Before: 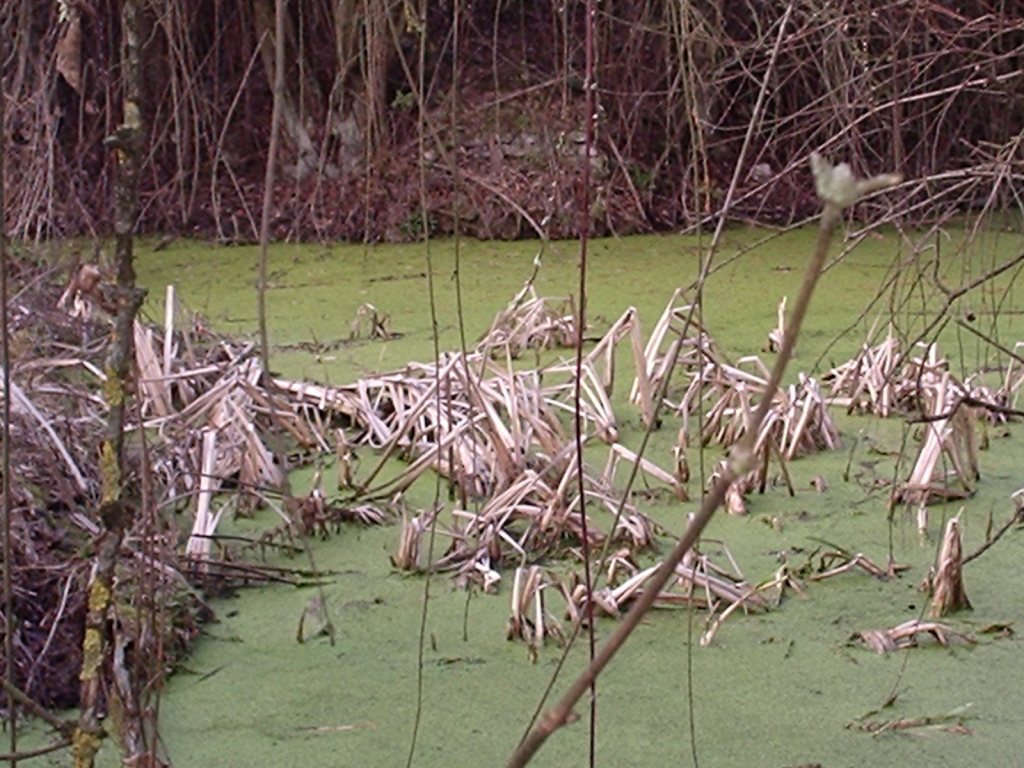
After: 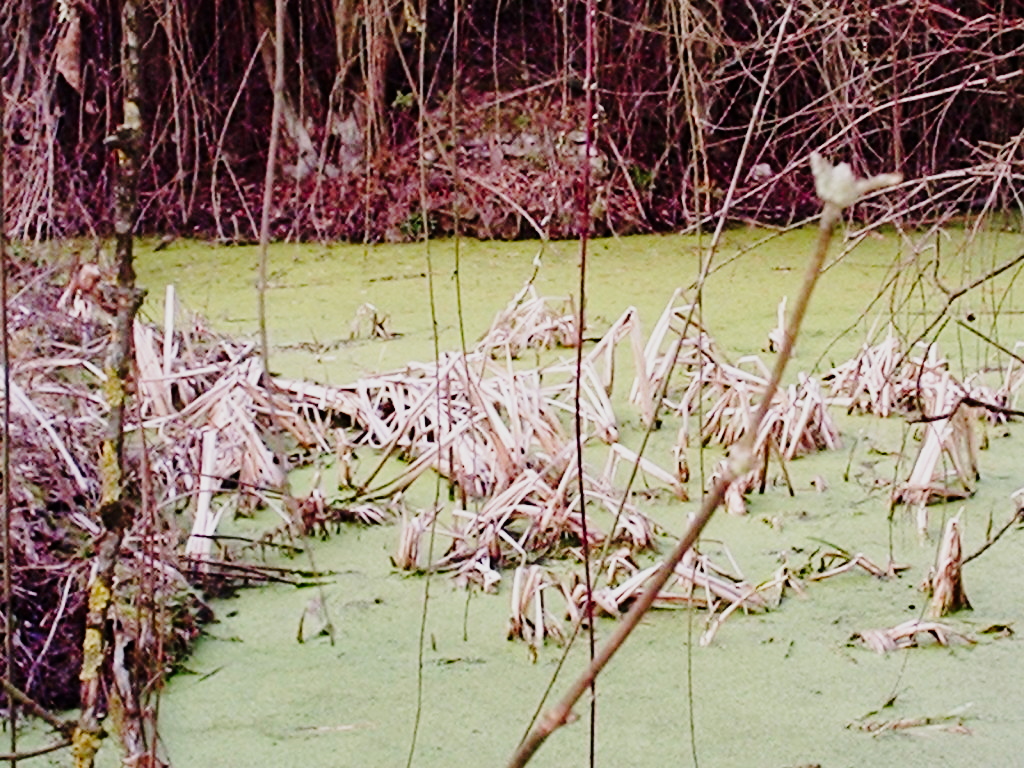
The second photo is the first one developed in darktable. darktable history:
base curve: curves: ch0 [(0, 0) (0.028, 0.03) (0.121, 0.232) (0.46, 0.748) (0.859, 0.968) (1, 1)], preserve colors none
tone curve: curves: ch0 [(0, 0) (0.049, 0.01) (0.154, 0.081) (0.491, 0.519) (0.748, 0.765) (1, 0.919)]; ch1 [(0, 0) (0.172, 0.123) (0.317, 0.272) (0.401, 0.422) (0.499, 0.497) (0.531, 0.54) (0.615, 0.603) (0.741, 0.783) (1, 1)]; ch2 [(0, 0) (0.411, 0.424) (0.483, 0.478) (0.544, 0.56) (0.686, 0.638) (1, 1)], preserve colors none
